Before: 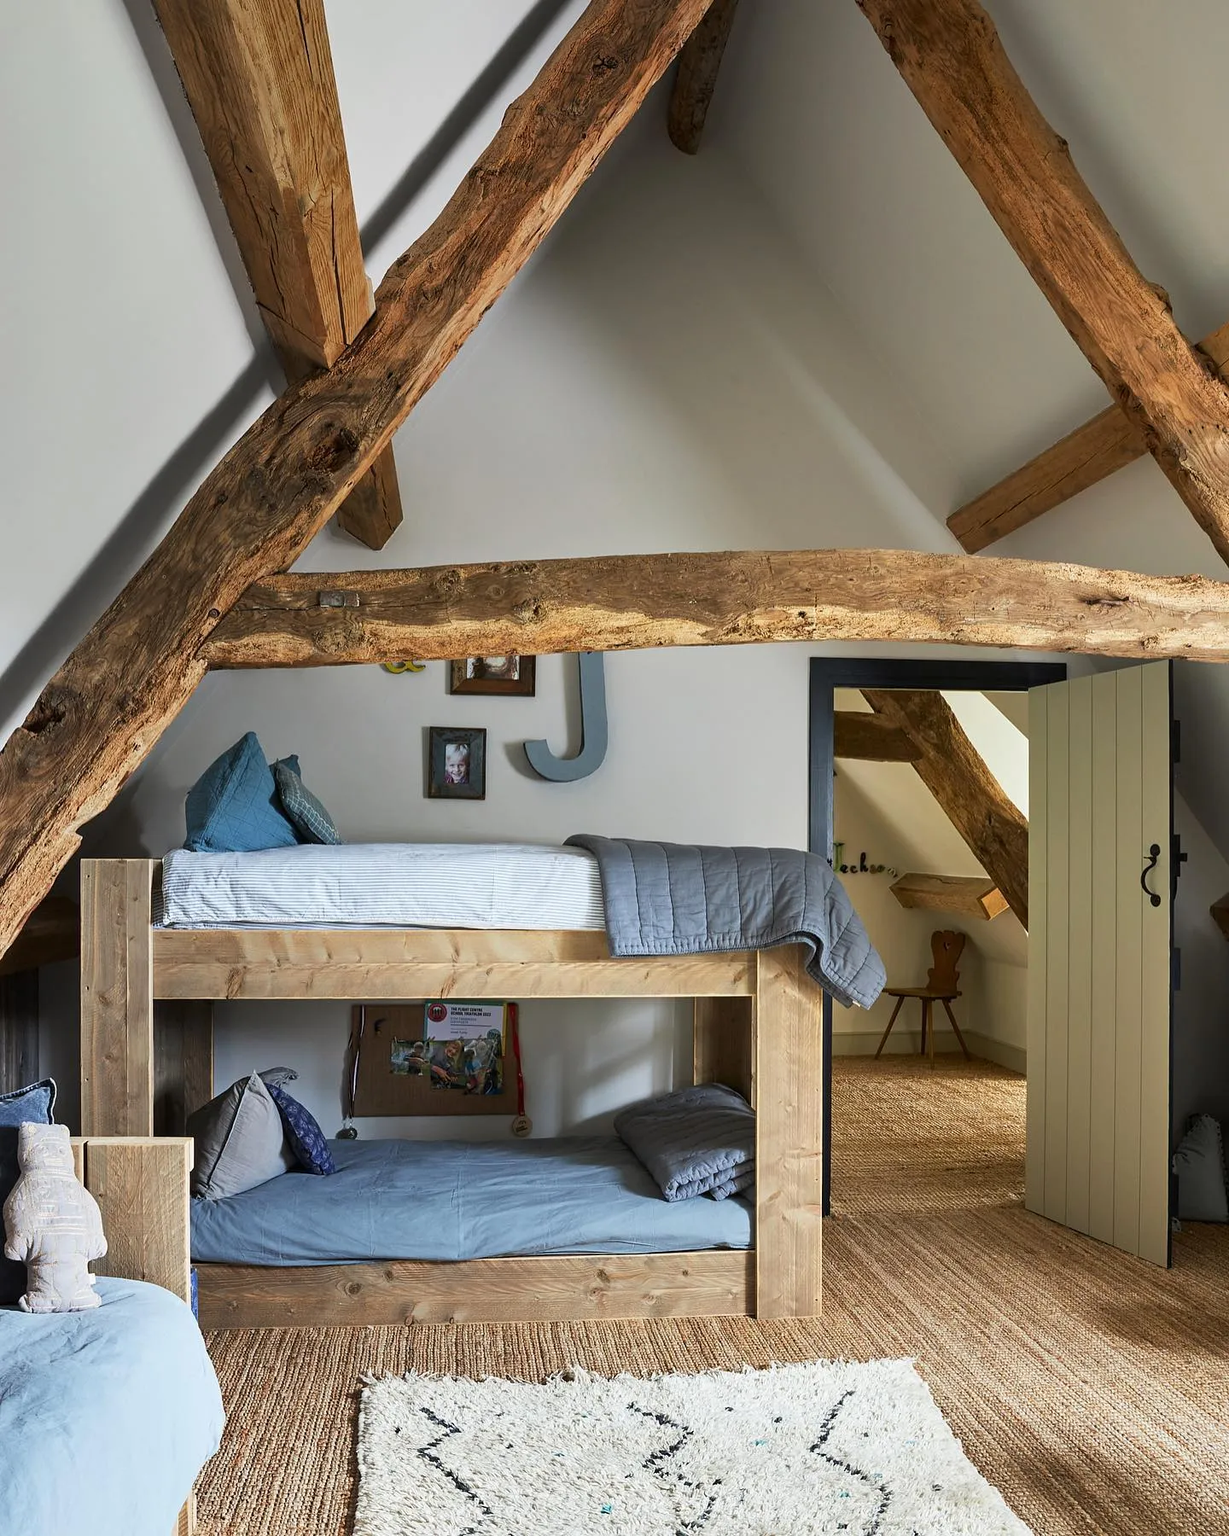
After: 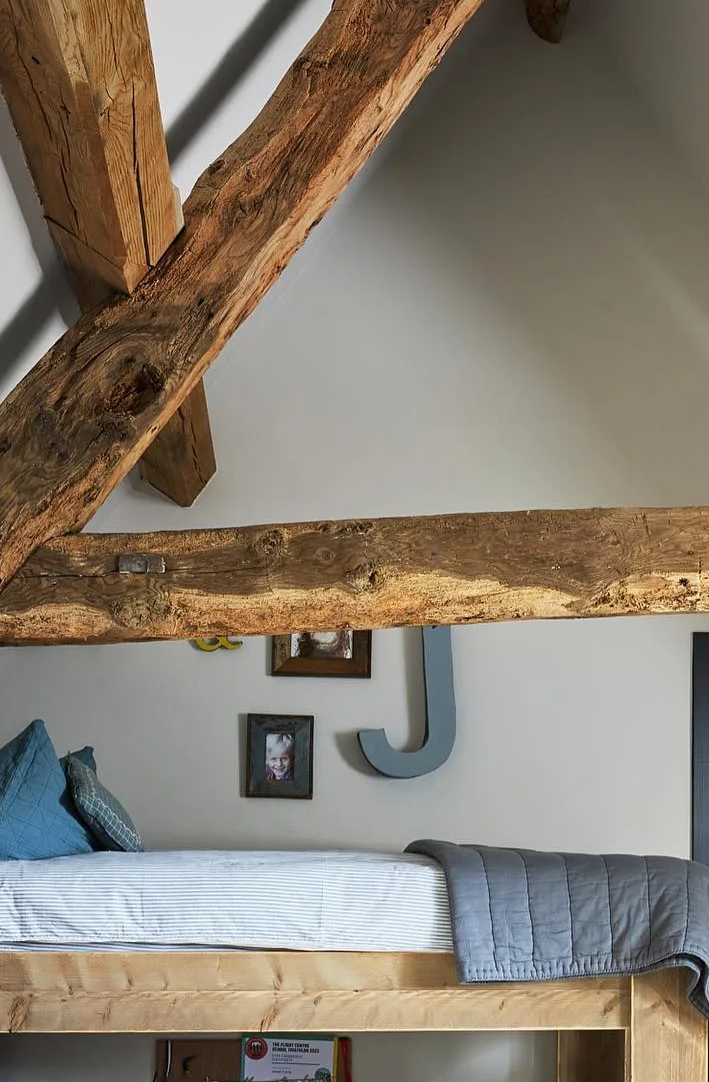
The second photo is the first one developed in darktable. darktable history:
white balance: emerald 1
crop: left 17.835%, top 7.675%, right 32.881%, bottom 32.213%
